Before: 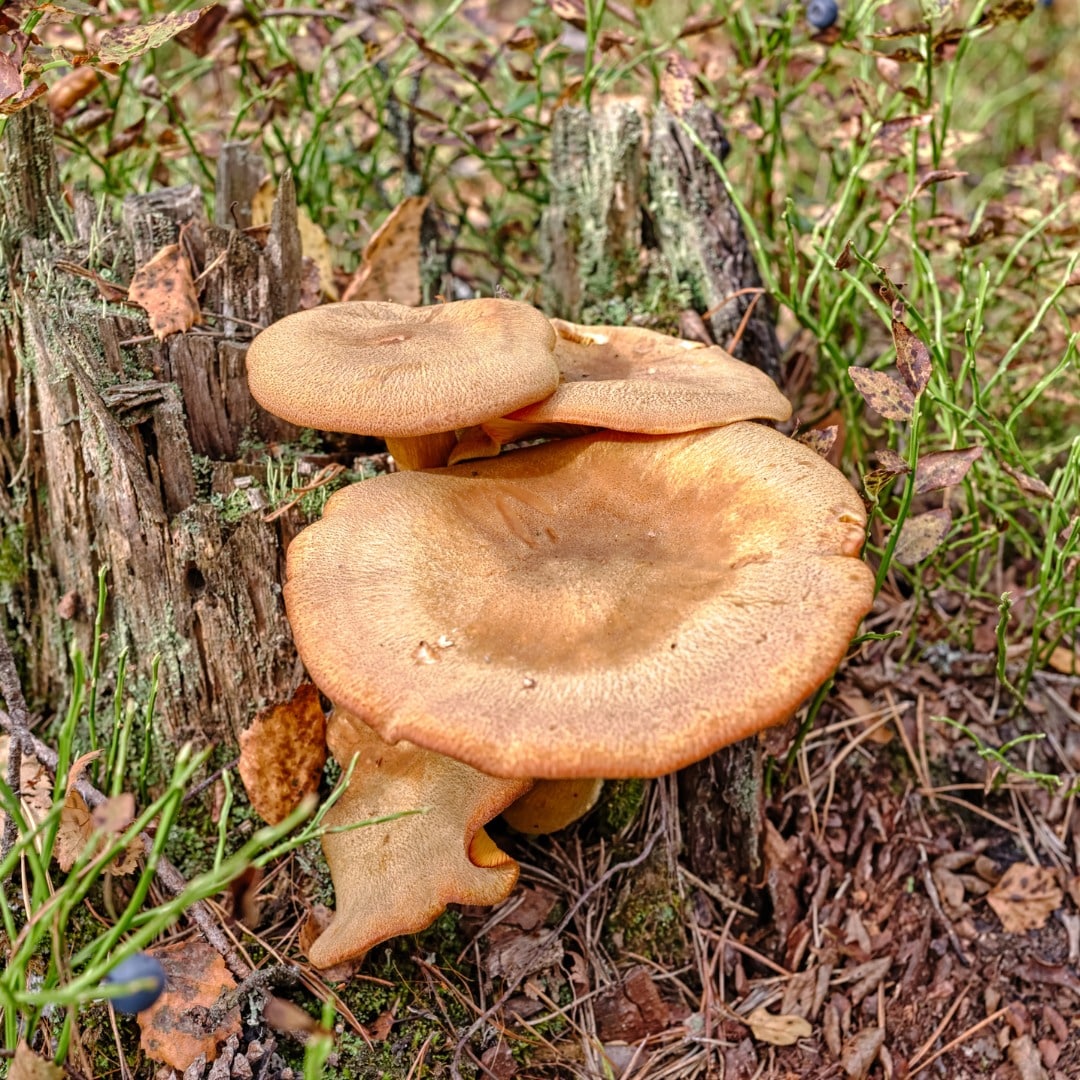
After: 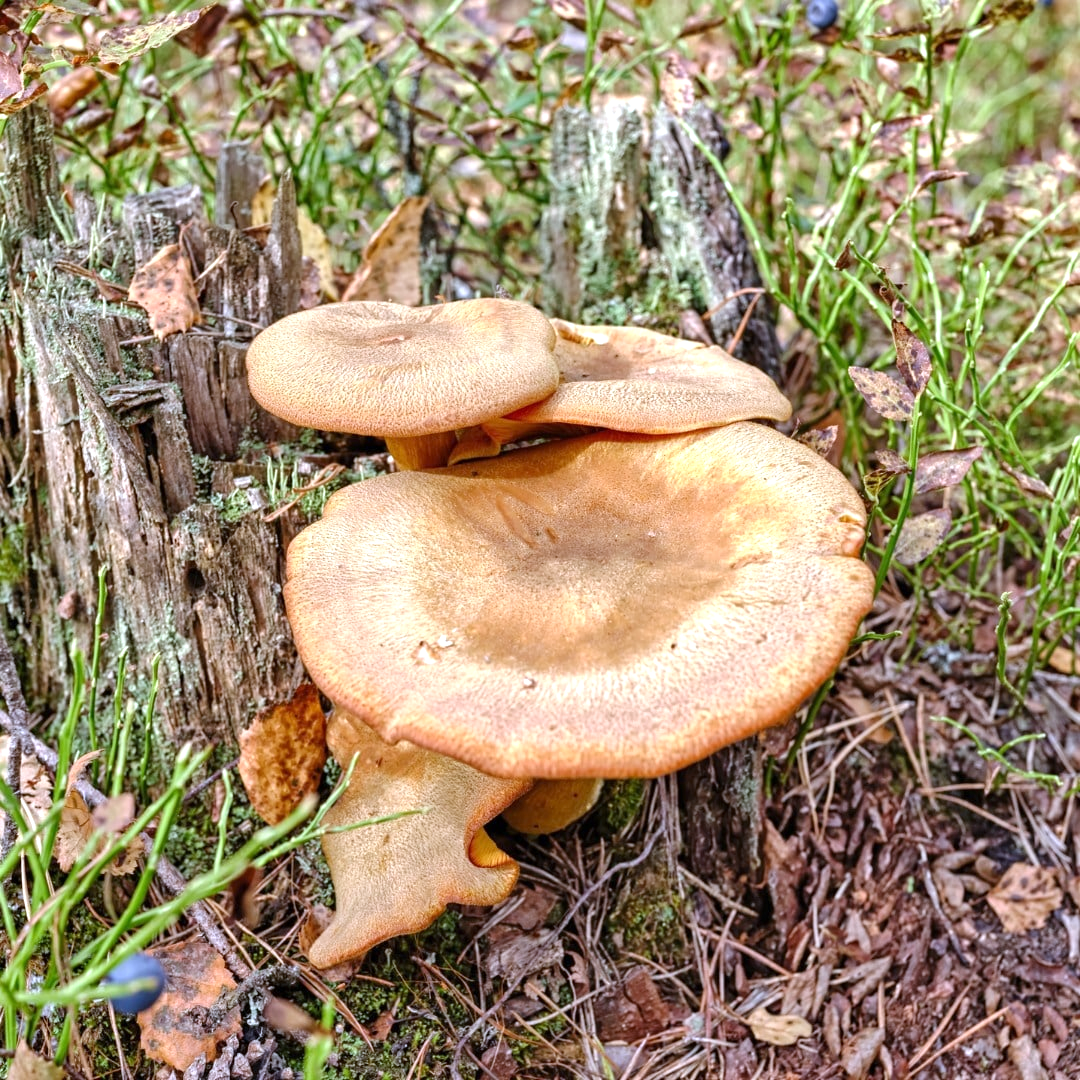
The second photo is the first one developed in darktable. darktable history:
exposure: exposure 0.515 EV, compensate highlight preservation false
white balance: red 0.926, green 1.003, blue 1.133
